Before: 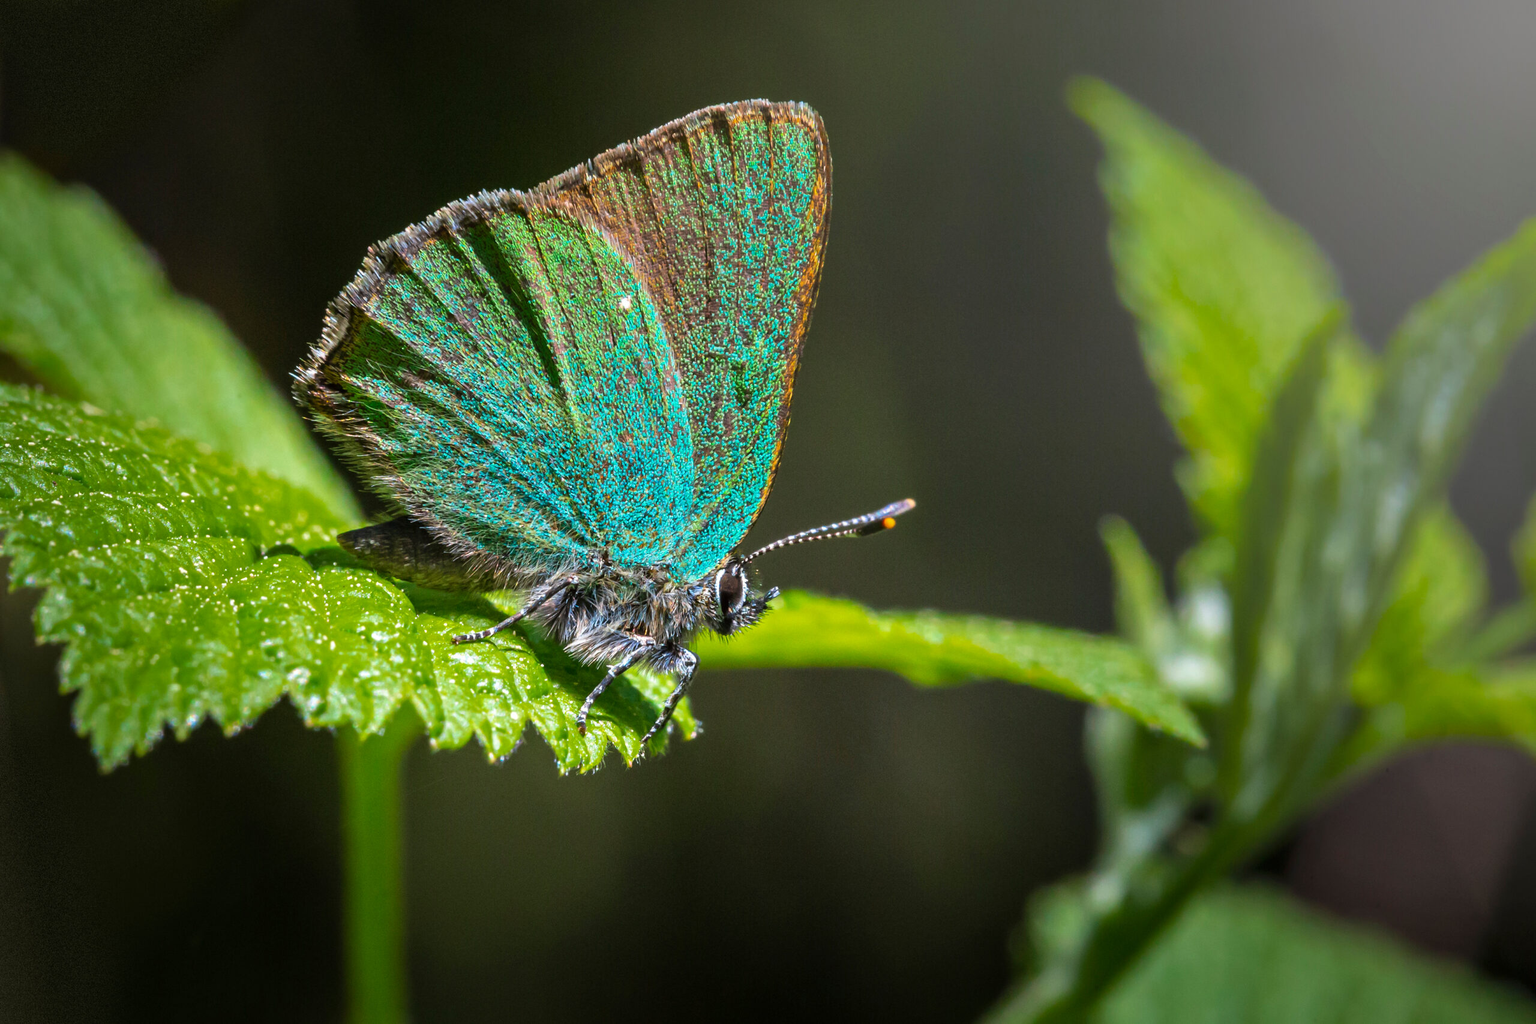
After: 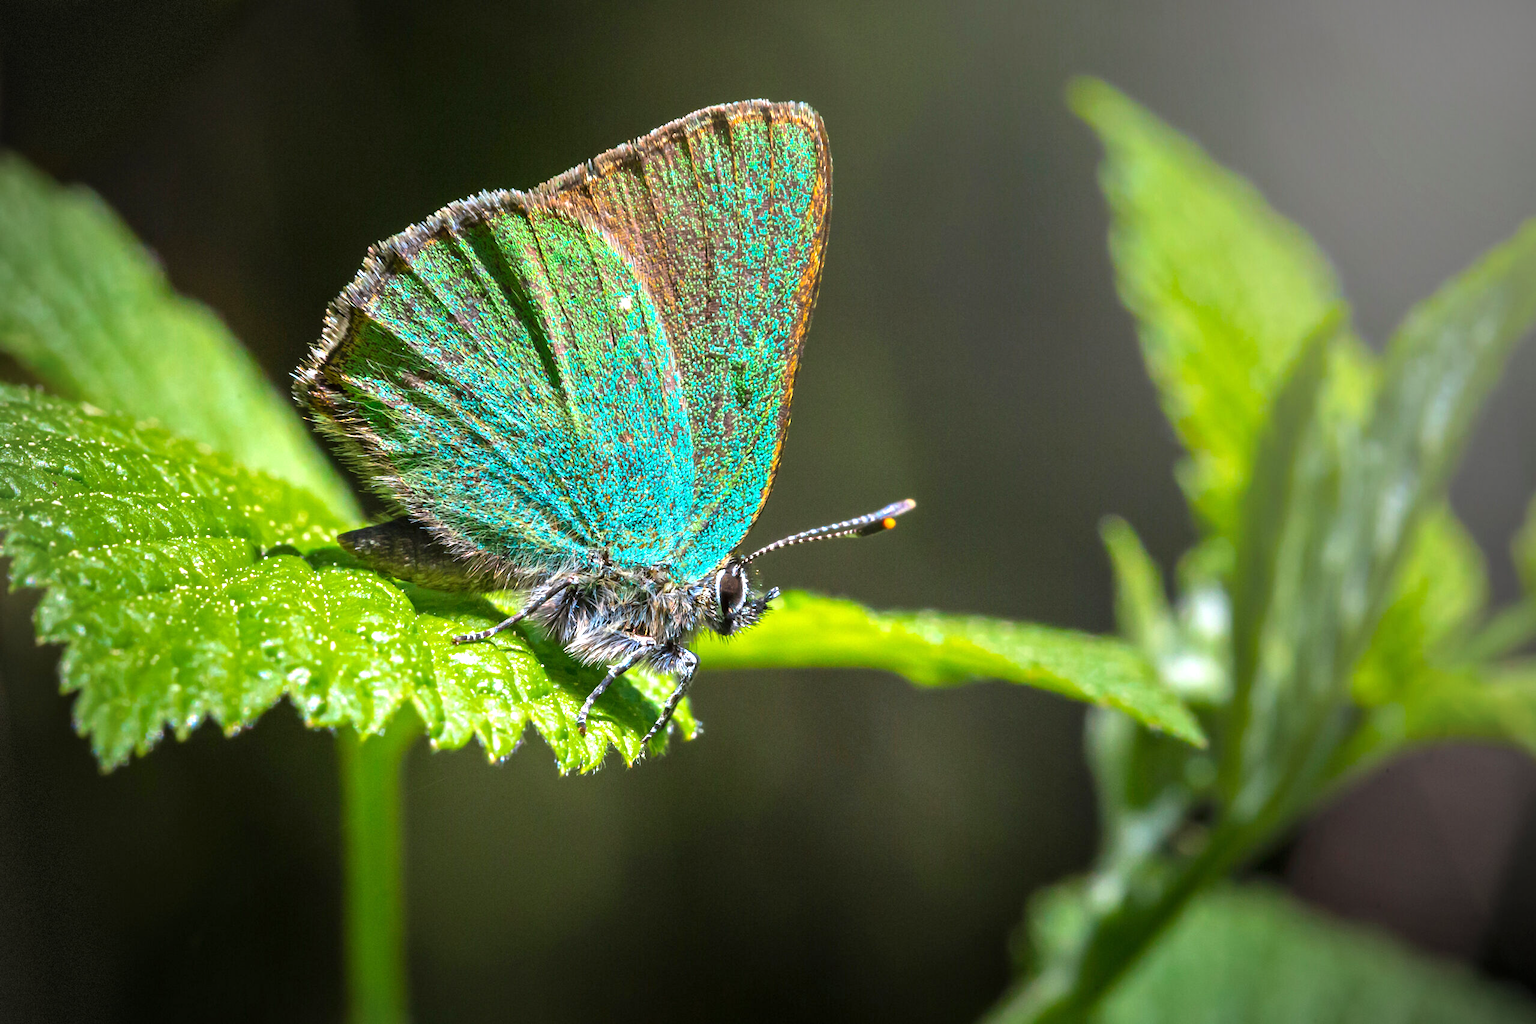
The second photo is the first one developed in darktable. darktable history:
vignetting: fall-off start 88.67%, fall-off radius 43.75%, width/height ratio 1.164
exposure: exposure 0.634 EV, compensate highlight preservation false
